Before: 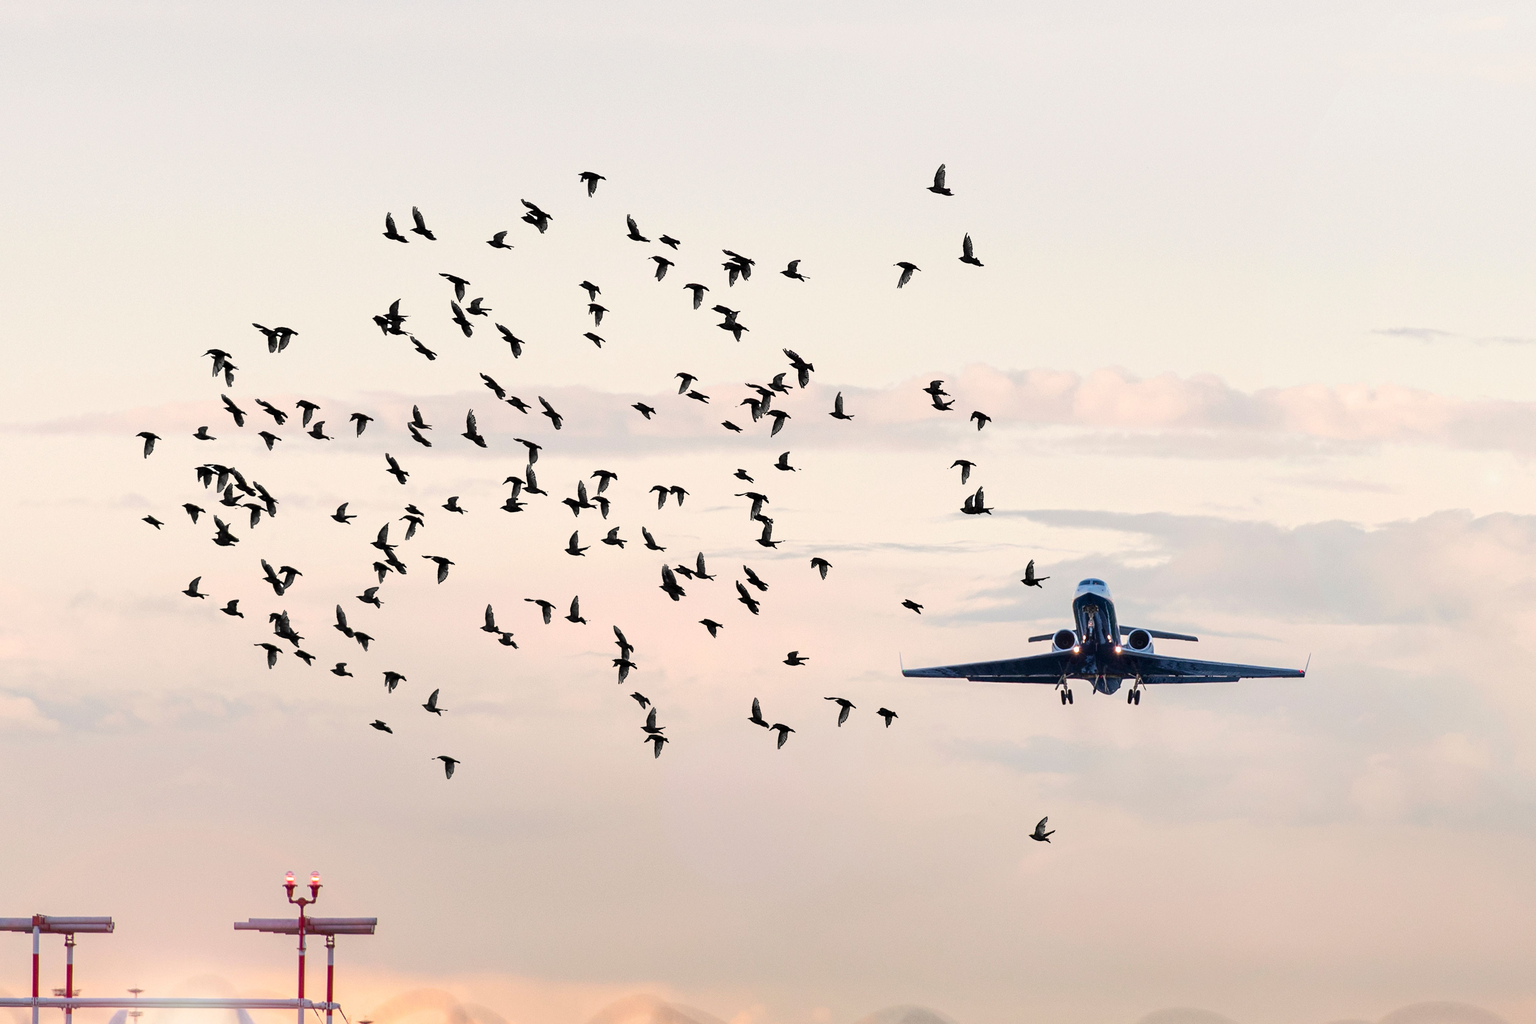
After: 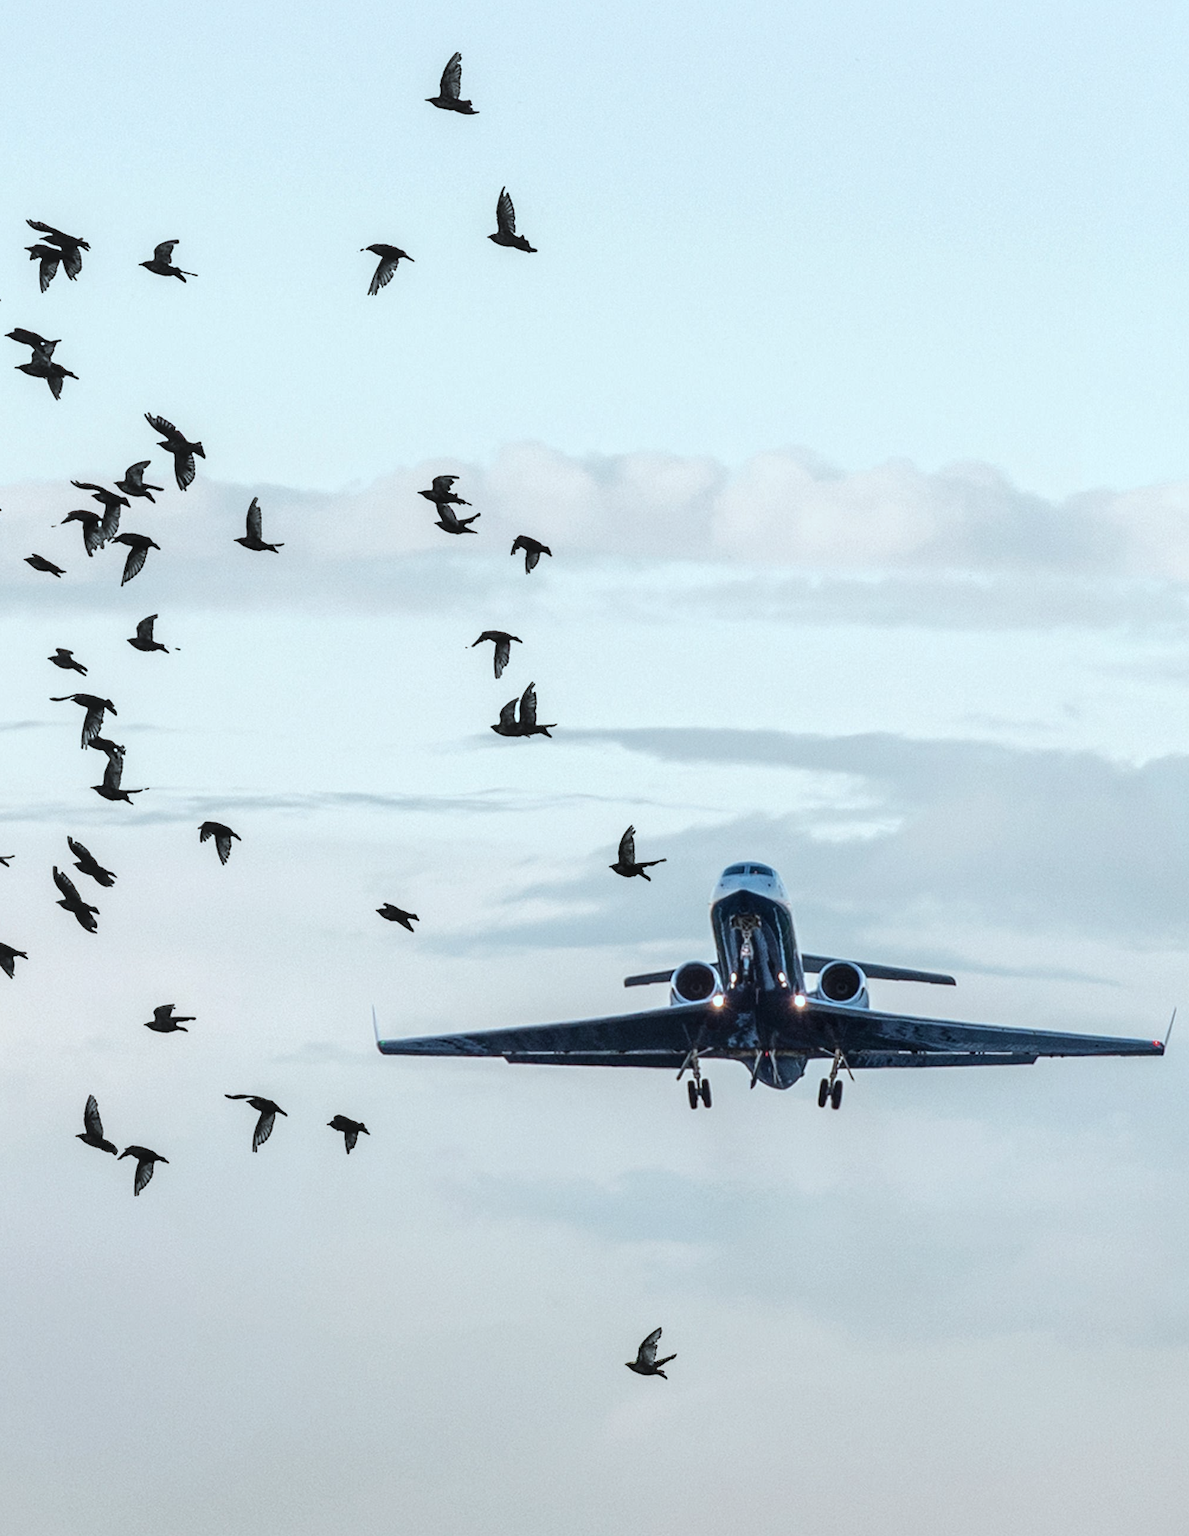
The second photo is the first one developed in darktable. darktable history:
color correction: highlights a* -12.95, highlights b* -17.66, saturation 0.706
local contrast: on, module defaults
exposure: compensate exposure bias true, compensate highlight preservation false
crop: left 46.176%, top 13.418%, right 14.185%, bottom 9.809%
